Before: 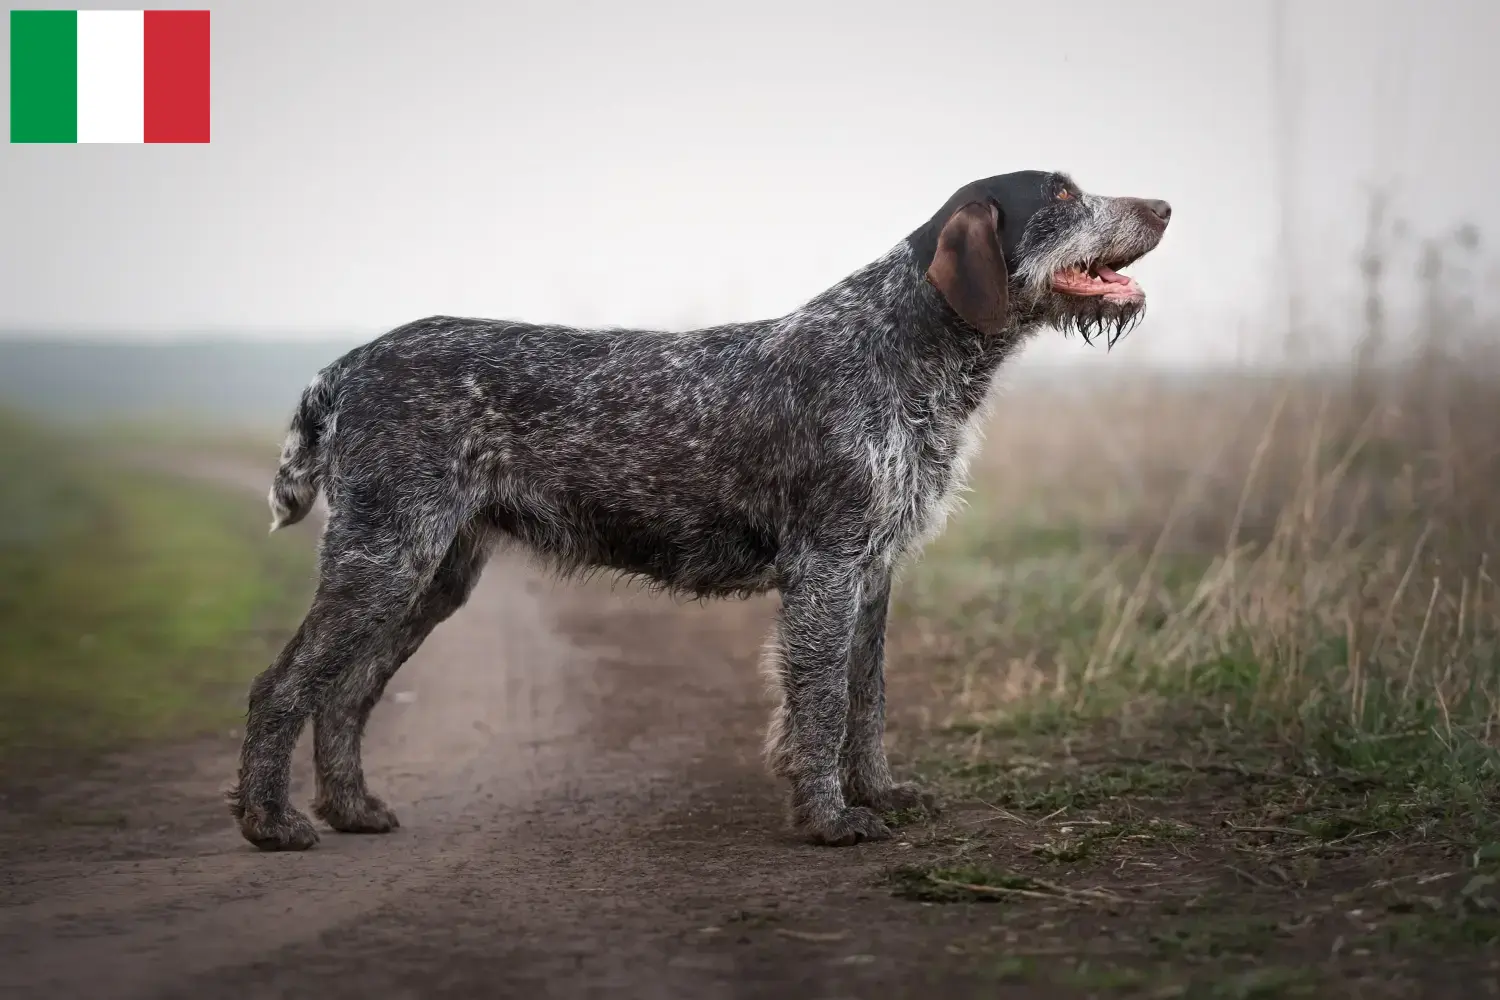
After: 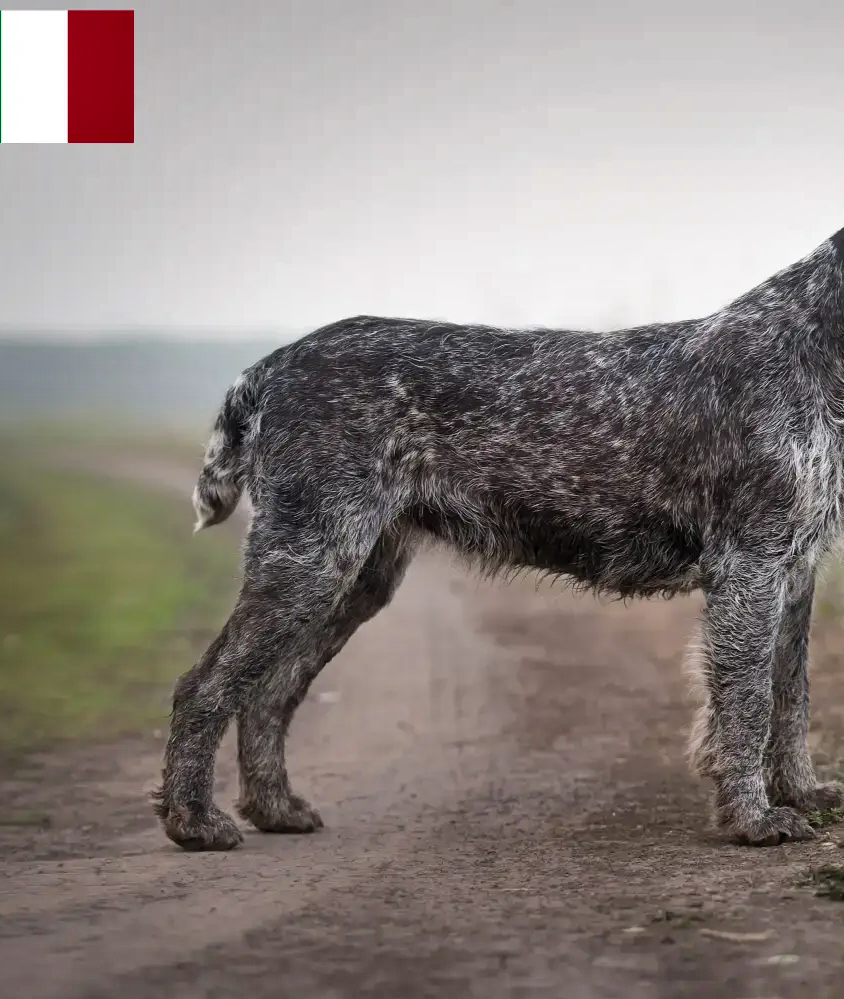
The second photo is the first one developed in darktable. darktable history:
shadows and highlights: shadows 75, highlights -60.85, soften with gaussian
crop: left 5.114%, right 38.589%
